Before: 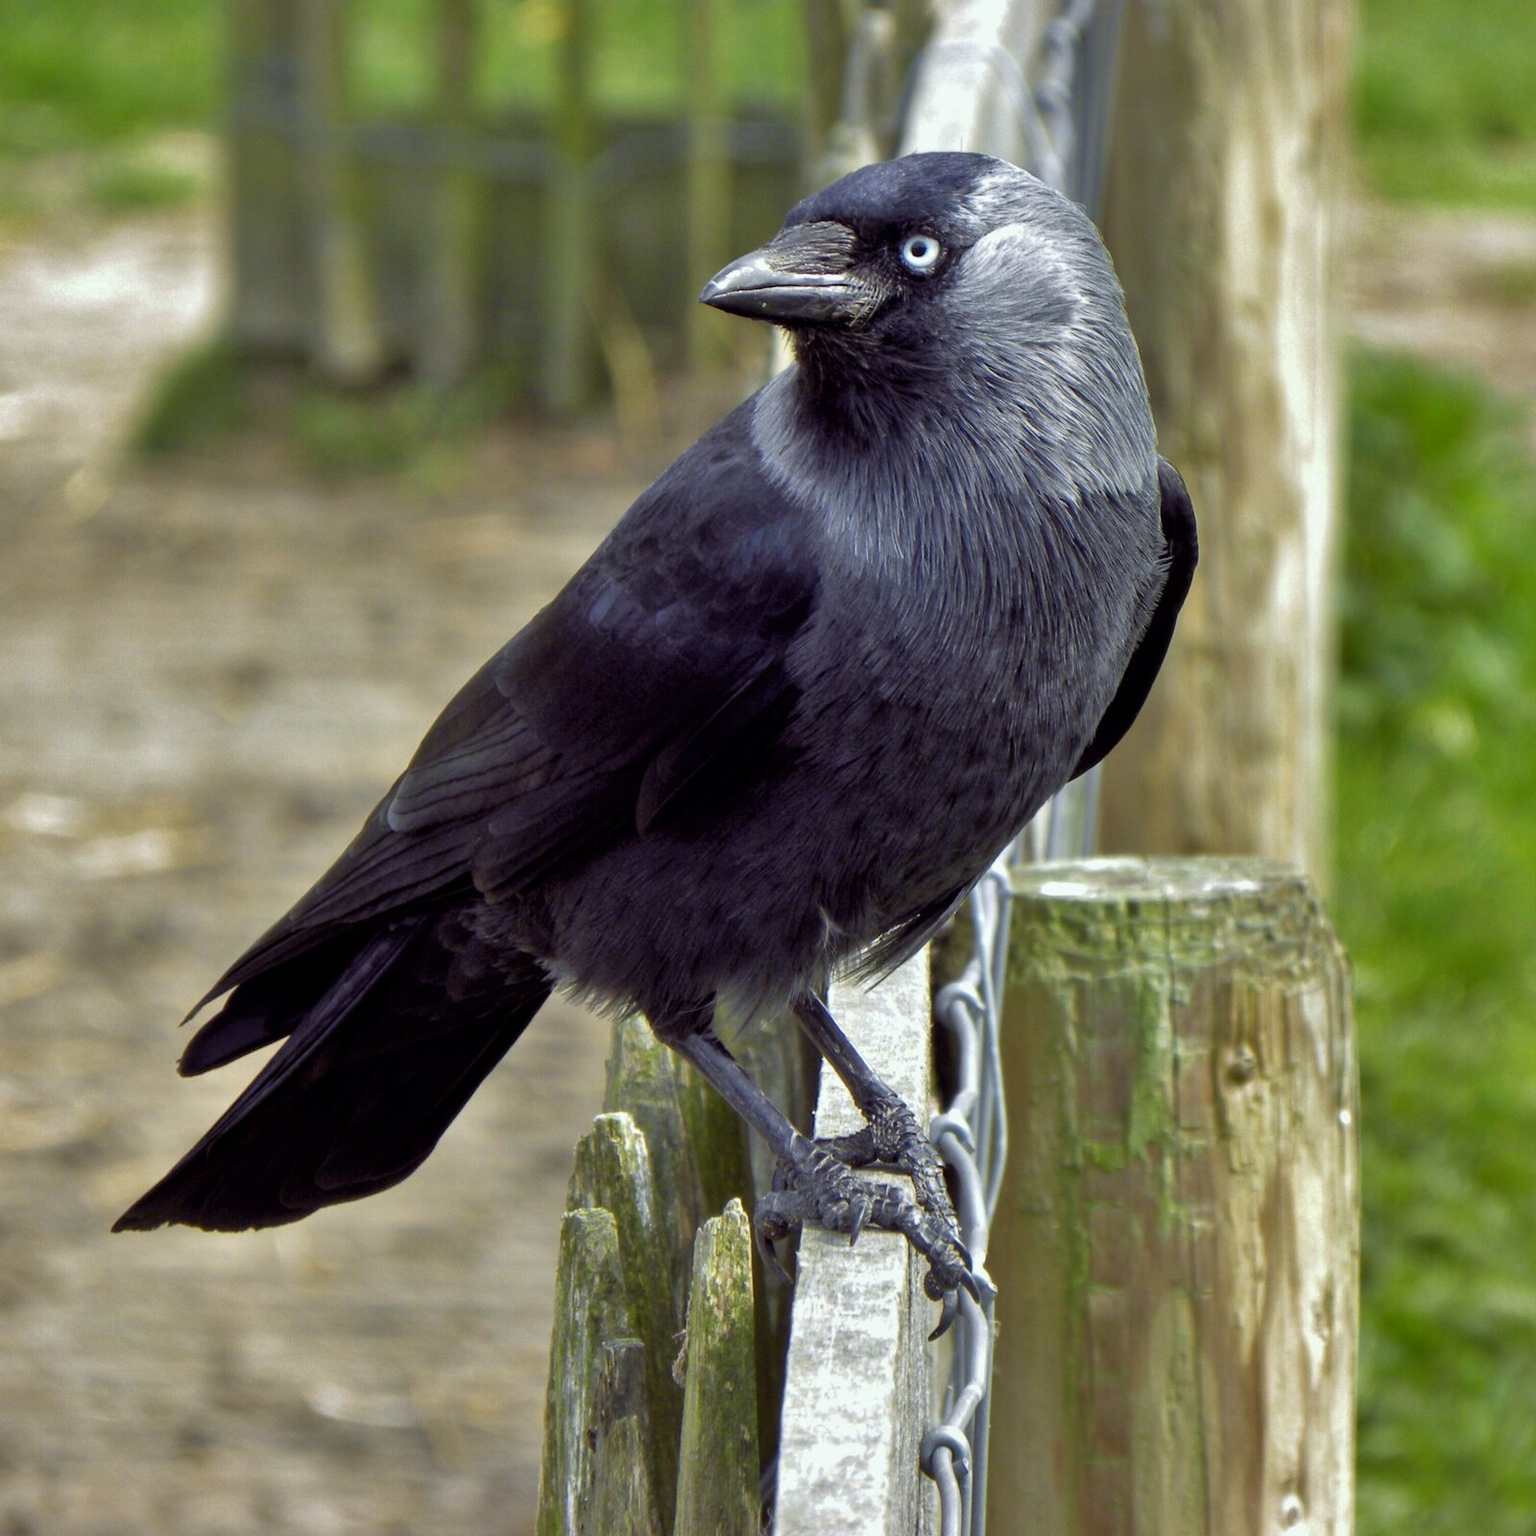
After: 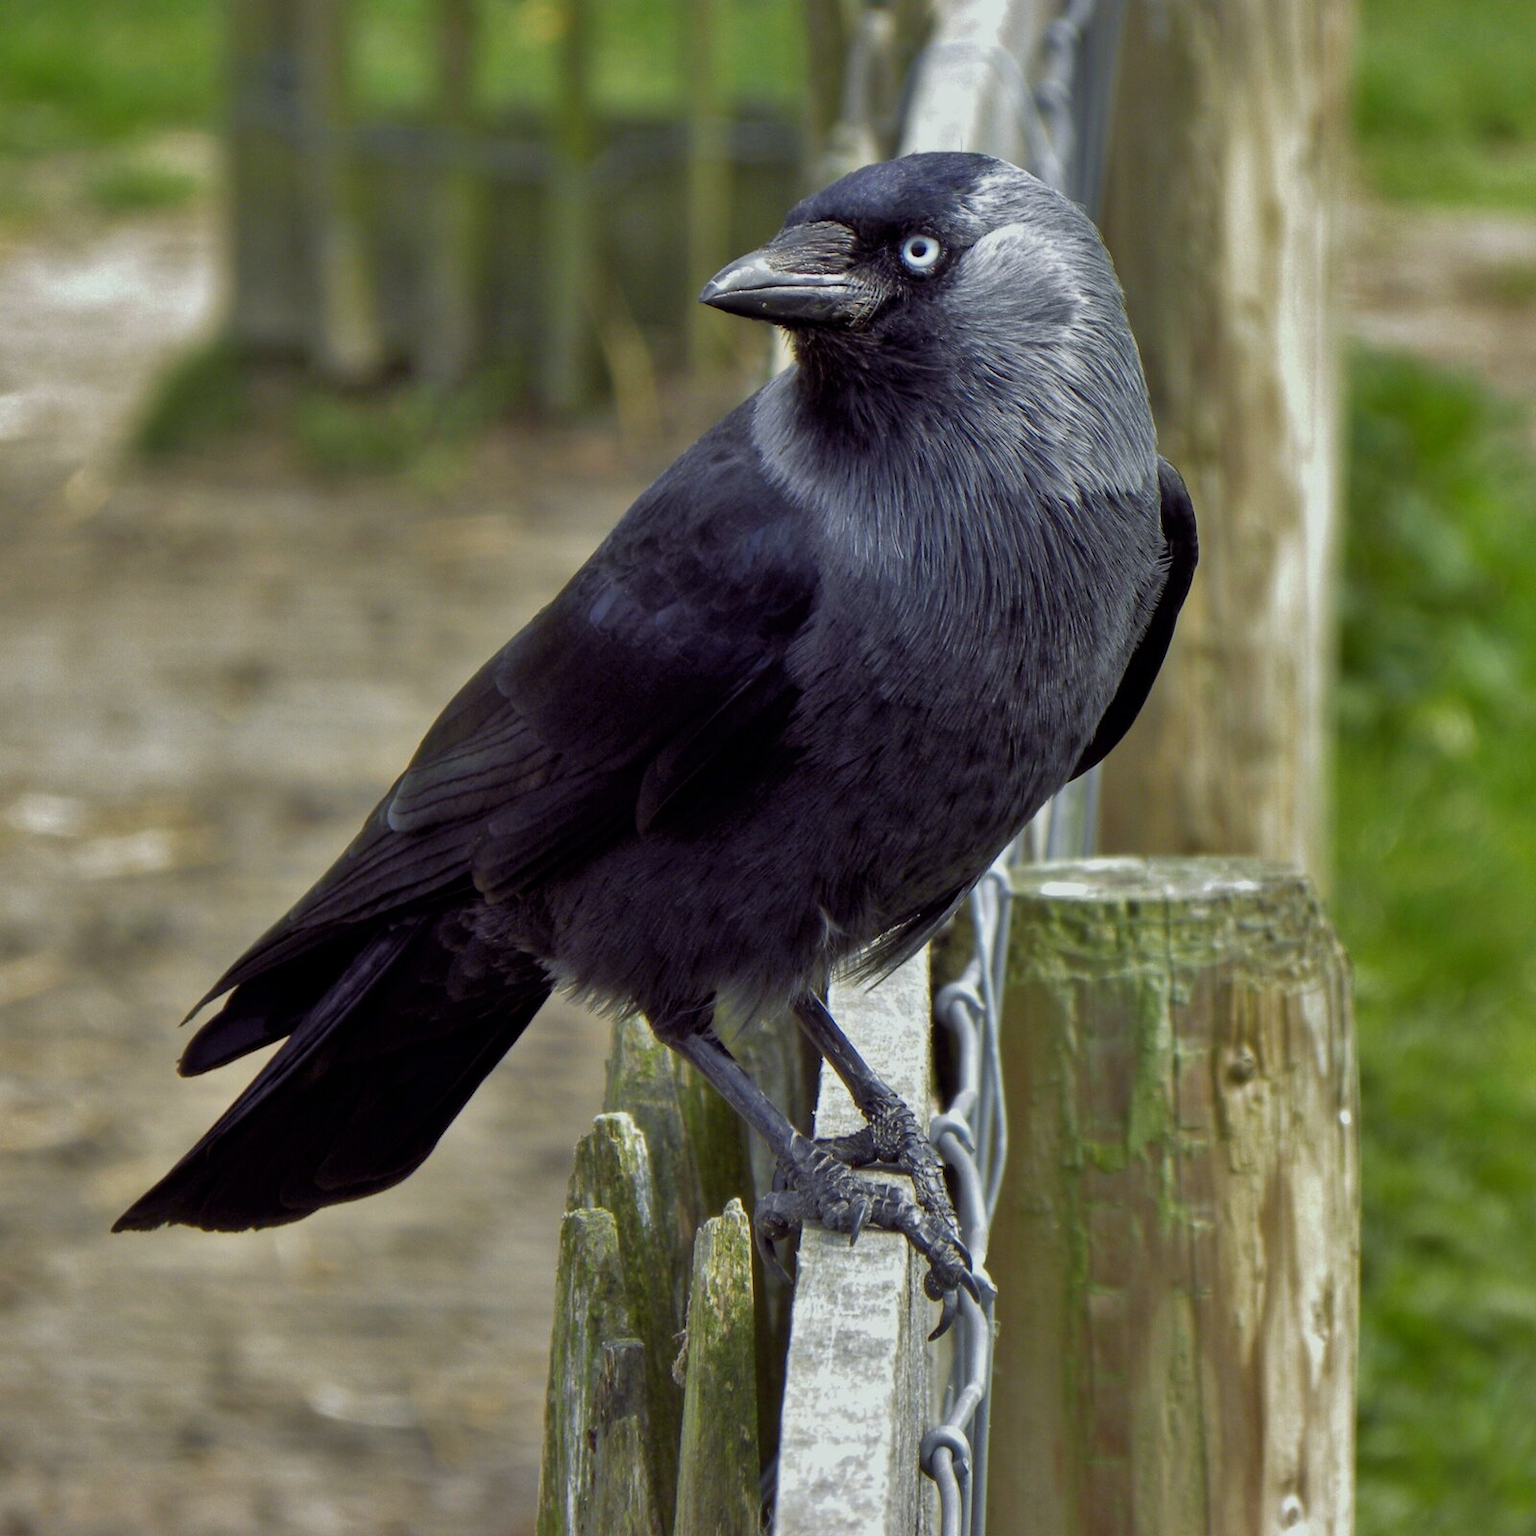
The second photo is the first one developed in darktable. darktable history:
exposure: exposure -0.371 EV, compensate highlight preservation false
